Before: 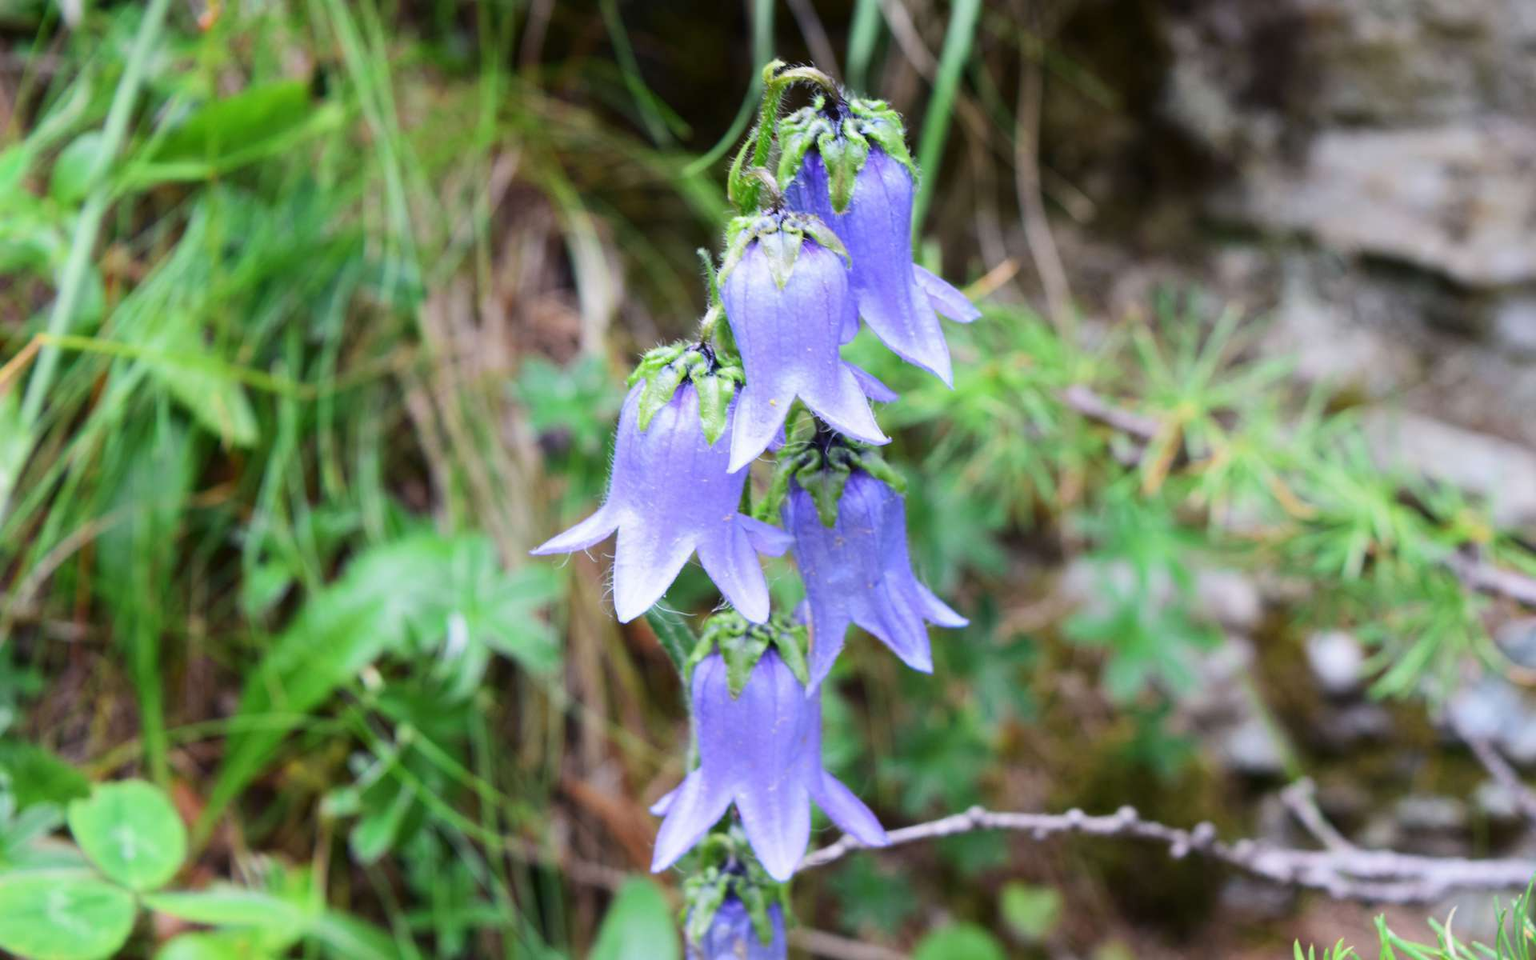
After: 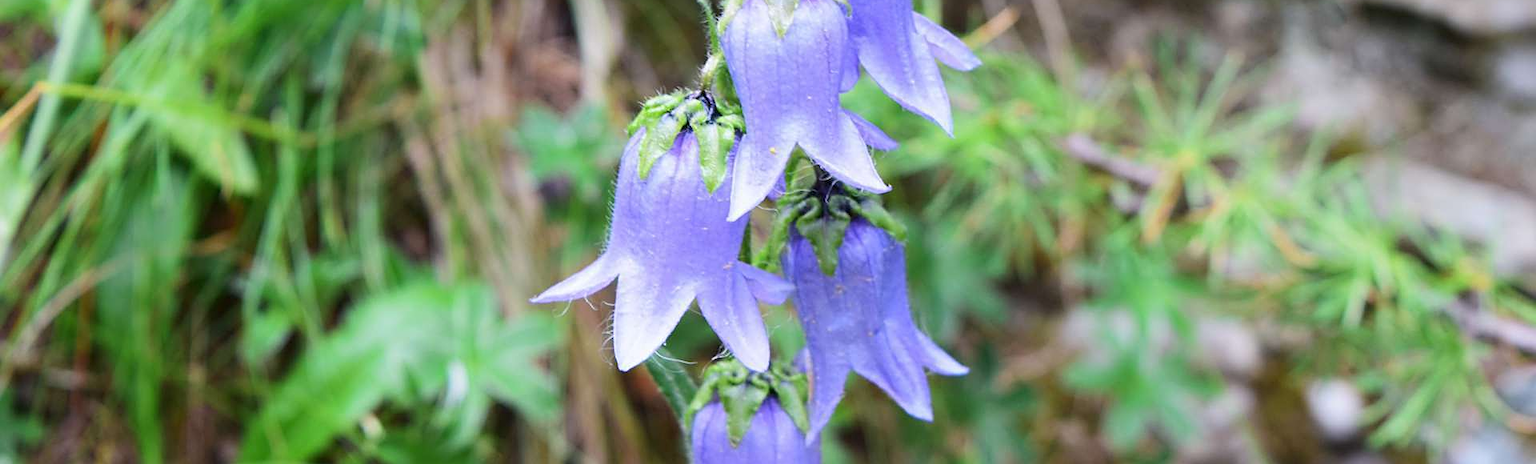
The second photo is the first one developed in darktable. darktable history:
sharpen: on, module defaults
crop and rotate: top 26.315%, bottom 25.314%
